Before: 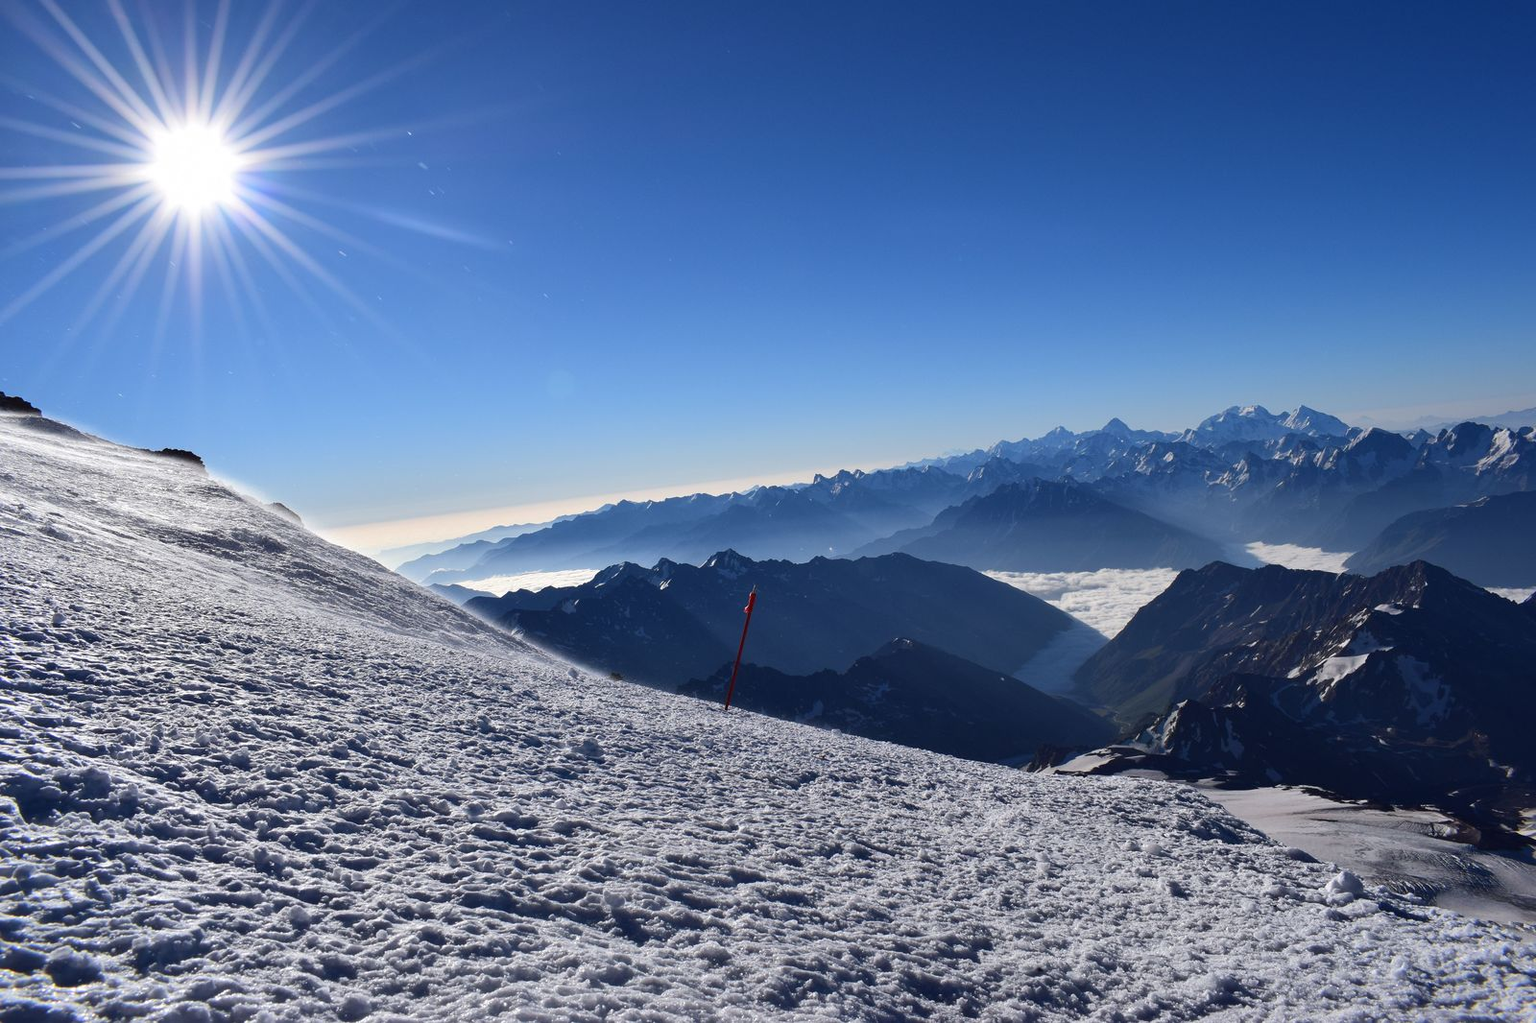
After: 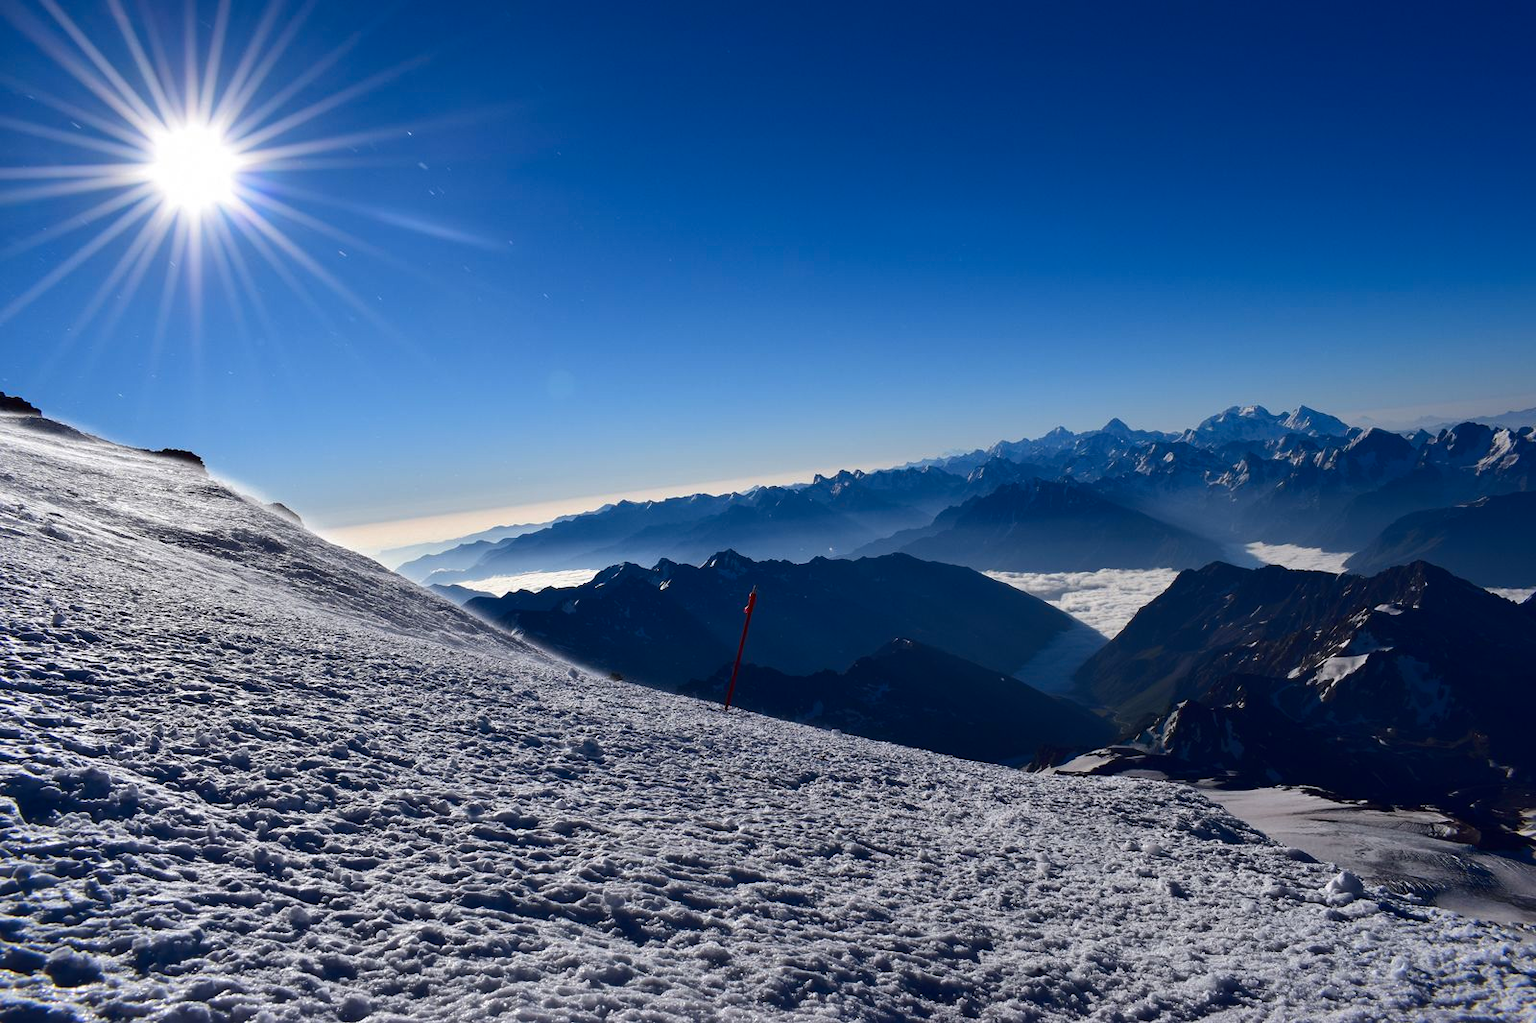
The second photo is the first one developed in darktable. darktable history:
contrast brightness saturation: contrast 0.068, brightness -0.148, saturation 0.107
